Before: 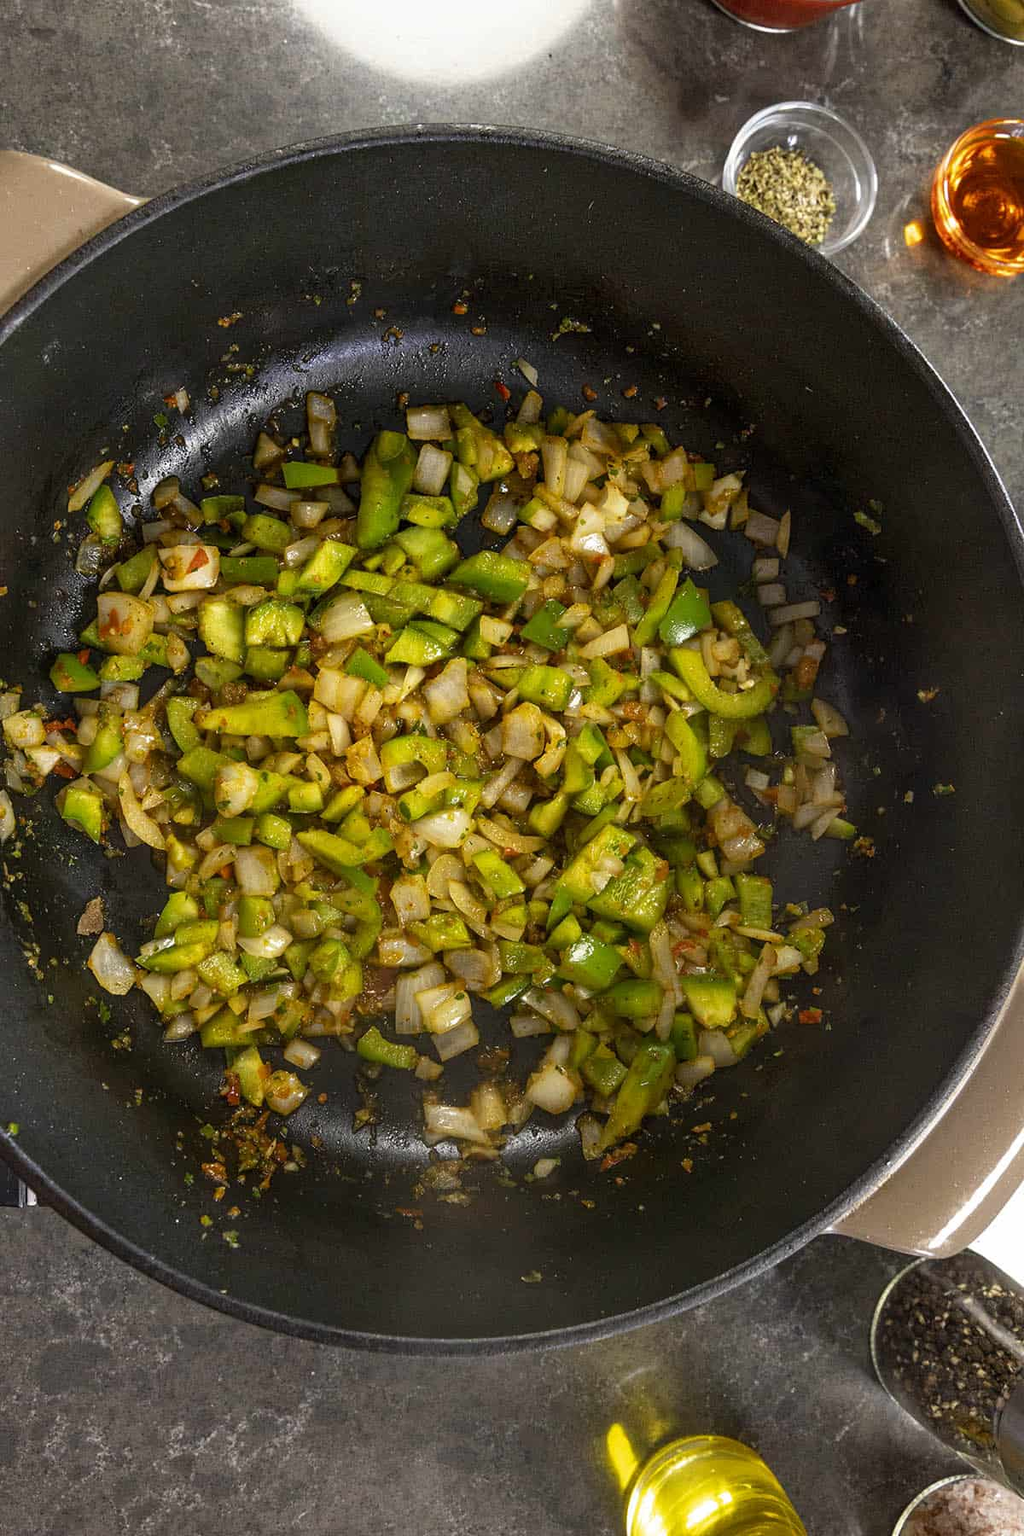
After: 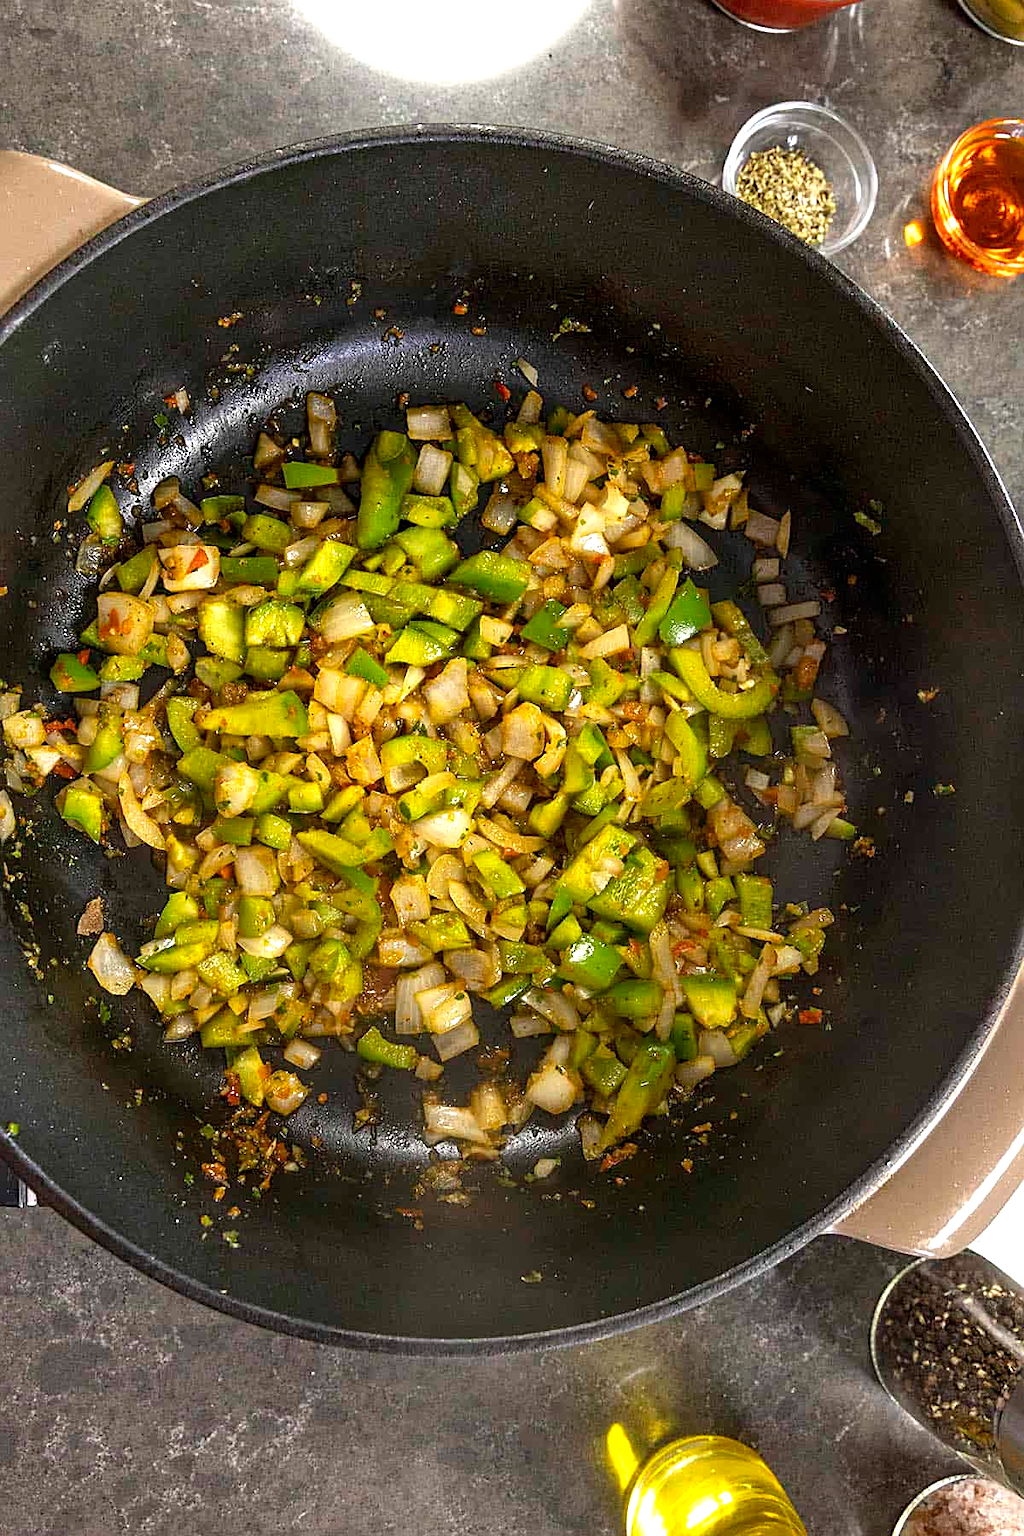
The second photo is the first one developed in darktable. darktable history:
exposure: exposure 0.523 EV, compensate highlight preservation false
sharpen: on, module defaults
